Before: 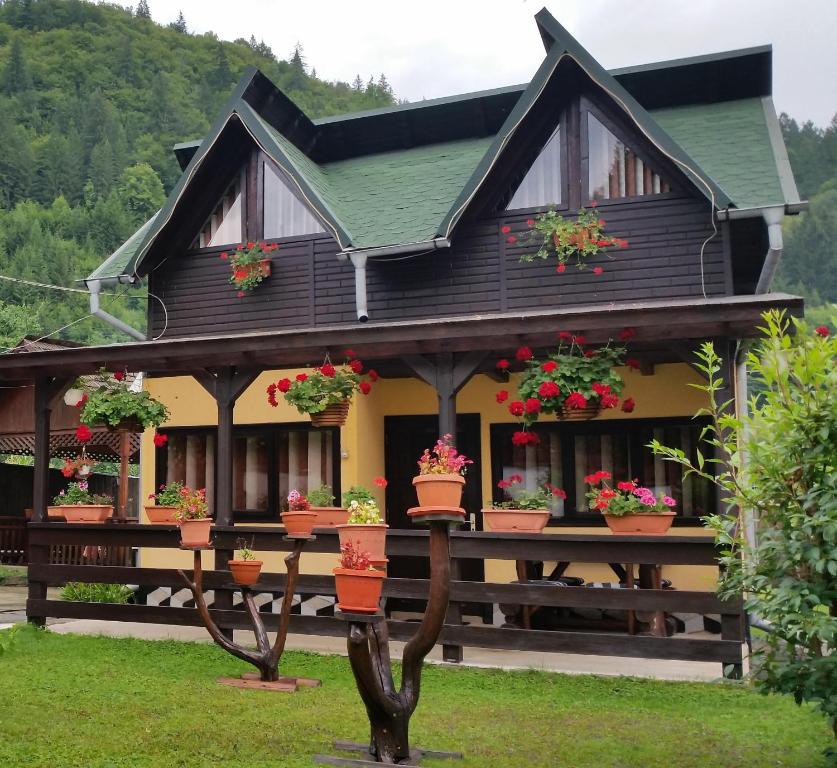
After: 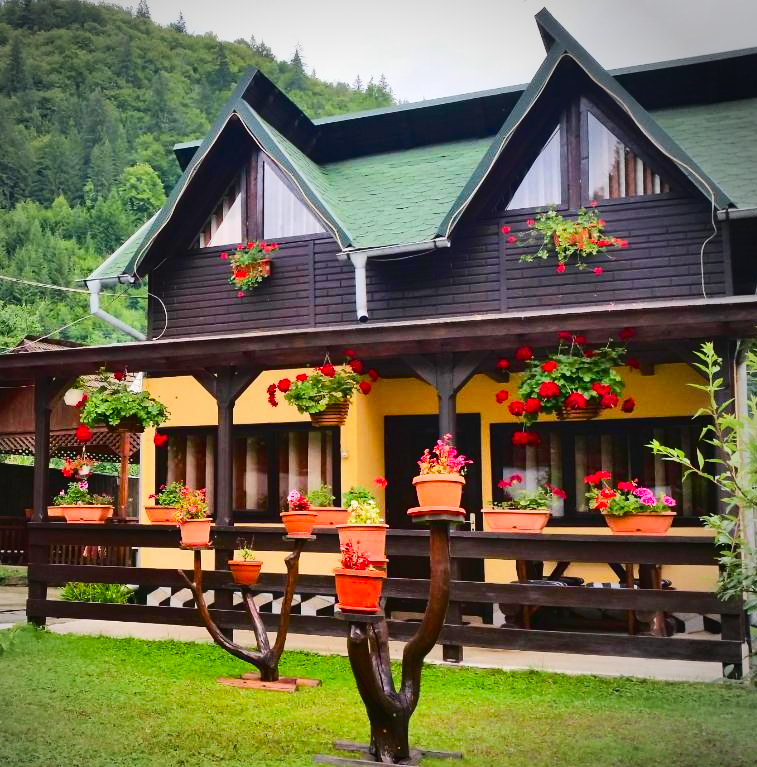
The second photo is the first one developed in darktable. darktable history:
color correction: highlights b* 0.019, saturation 1.15
color balance rgb: perceptual saturation grading › global saturation 25.44%, perceptual saturation grading › highlights -50.319%, perceptual saturation grading › shadows 31.129%, global vibrance 19.678%
tone curve: curves: ch0 [(0, 0.026) (0.184, 0.172) (0.391, 0.468) (0.446, 0.56) (0.605, 0.758) (0.831, 0.931) (0.992, 1)]; ch1 [(0, 0) (0.437, 0.447) (0.501, 0.502) (0.538, 0.539) (0.574, 0.589) (0.617, 0.64) (0.699, 0.749) (0.859, 0.919) (1, 1)]; ch2 [(0, 0) (0.33, 0.301) (0.421, 0.443) (0.447, 0.482) (0.499, 0.509) (0.538, 0.564) (0.585, 0.615) (0.664, 0.664) (1, 1)], color space Lab, linked channels, preserve colors none
tone equalizer: edges refinement/feathering 500, mask exposure compensation -1.57 EV, preserve details no
crop: right 9.486%, bottom 0.017%
vignetting: center (-0.076, 0.071)
